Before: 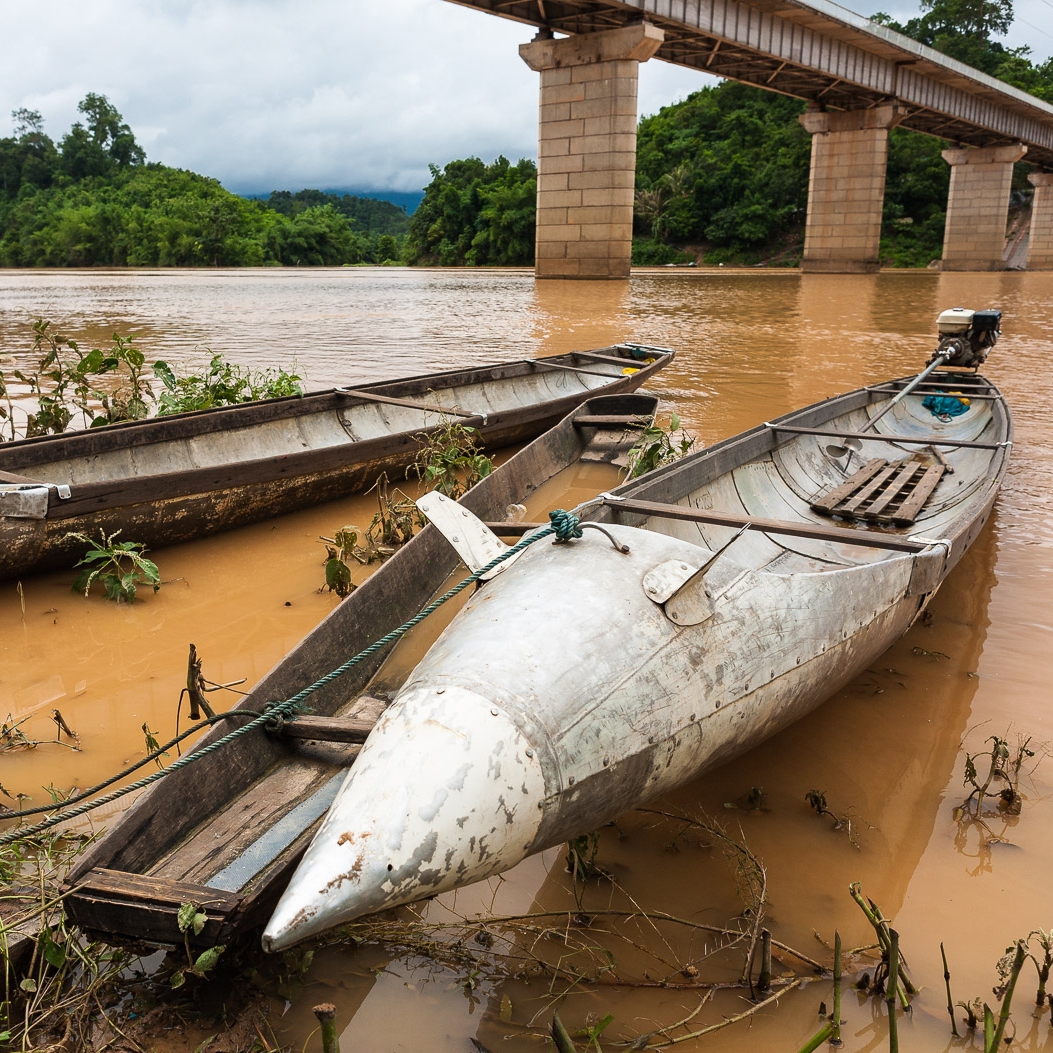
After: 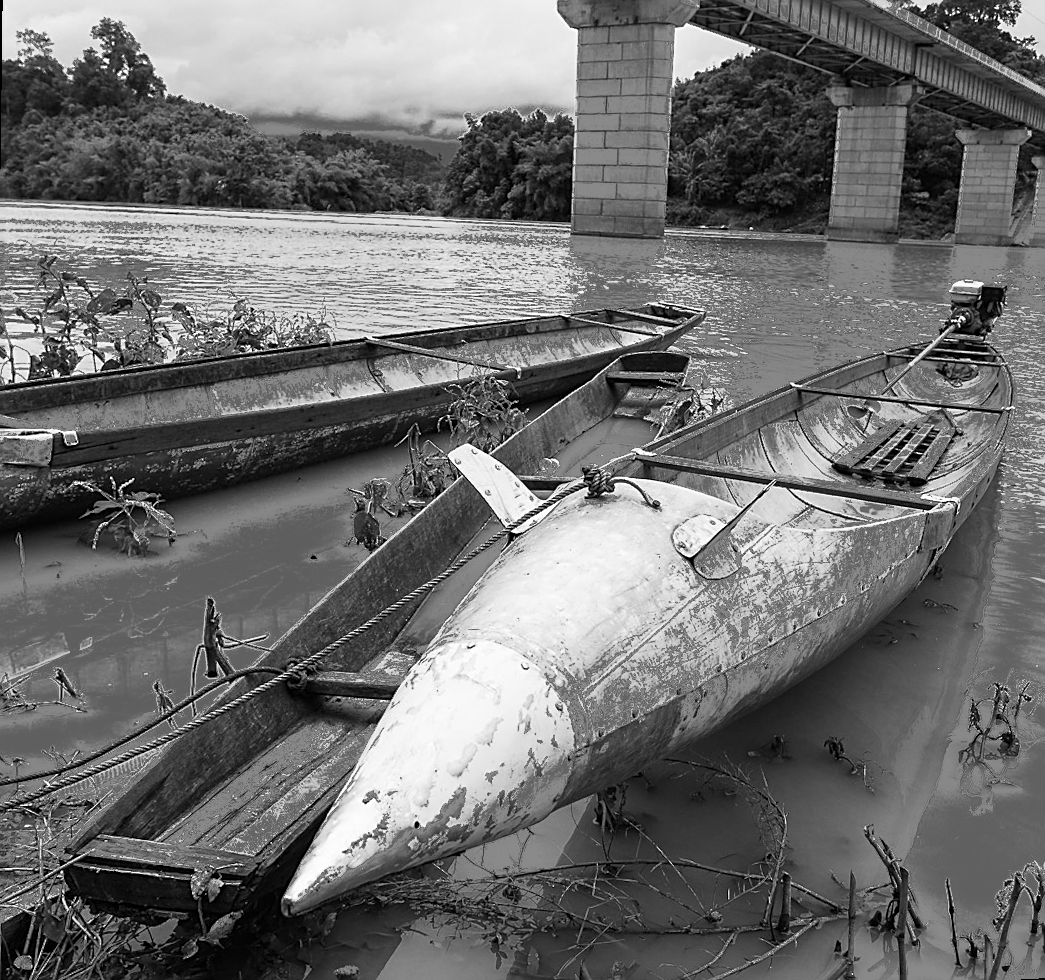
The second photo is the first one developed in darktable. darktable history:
fill light: exposure -0.73 EV, center 0.69, width 2.2
white balance: red 0.982, blue 1.018
rotate and perspective: rotation 0.679°, lens shift (horizontal) 0.136, crop left 0.009, crop right 0.991, crop top 0.078, crop bottom 0.95
sharpen: on, module defaults
monochrome: a -4.13, b 5.16, size 1
